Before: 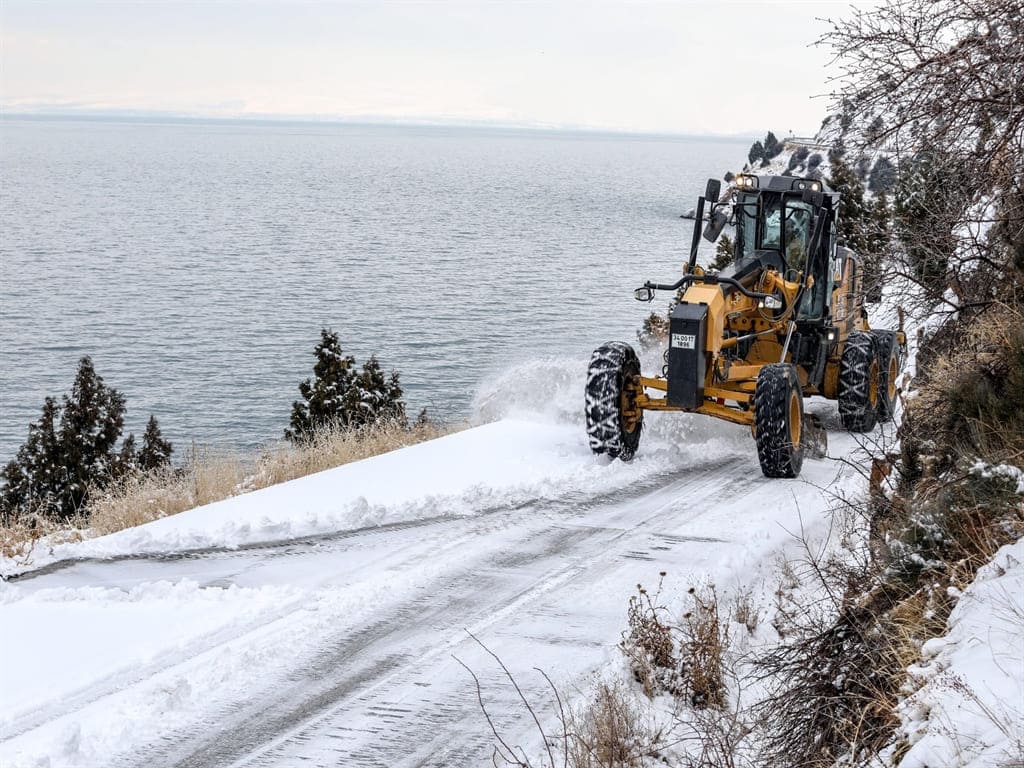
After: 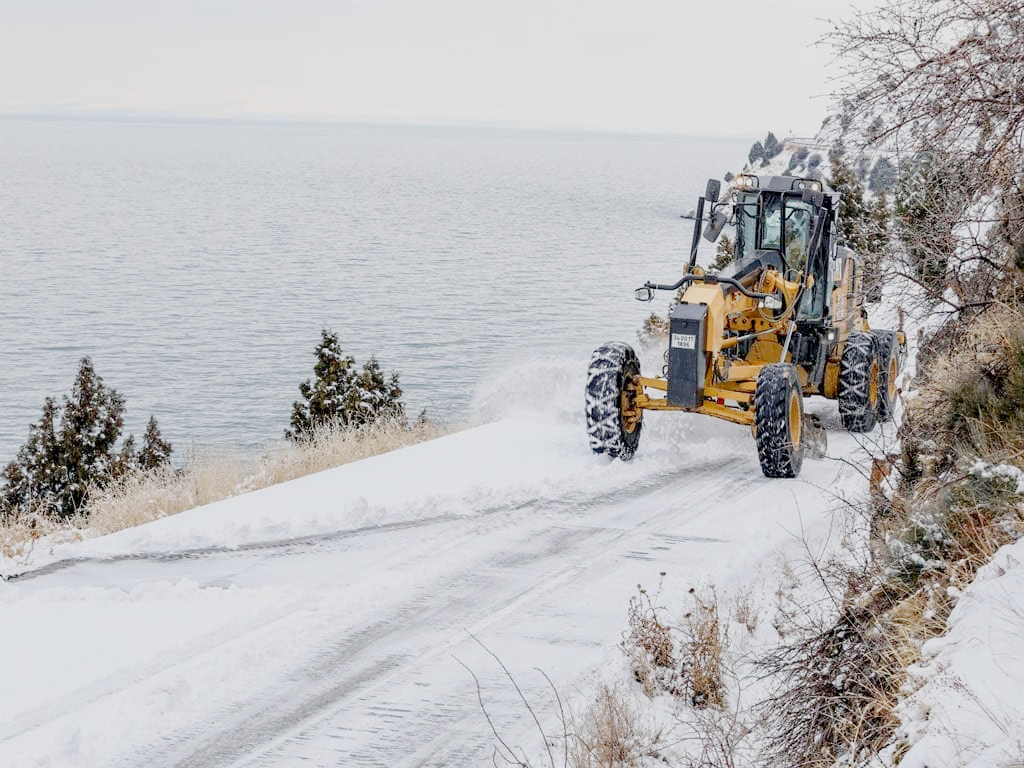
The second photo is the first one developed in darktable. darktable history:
filmic rgb: black relative exposure -7 EV, white relative exposure 6 EV, threshold 3 EV, target black luminance 0%, hardness 2.73, latitude 61.22%, contrast 0.691, highlights saturation mix 10%, shadows ↔ highlights balance -0.073%, preserve chrominance no, color science v4 (2020), iterations of high-quality reconstruction 10, contrast in shadows soft, contrast in highlights soft, enable highlight reconstruction true
exposure: black level correction 0, exposure 1.6 EV, compensate exposure bias true, compensate highlight preservation false
